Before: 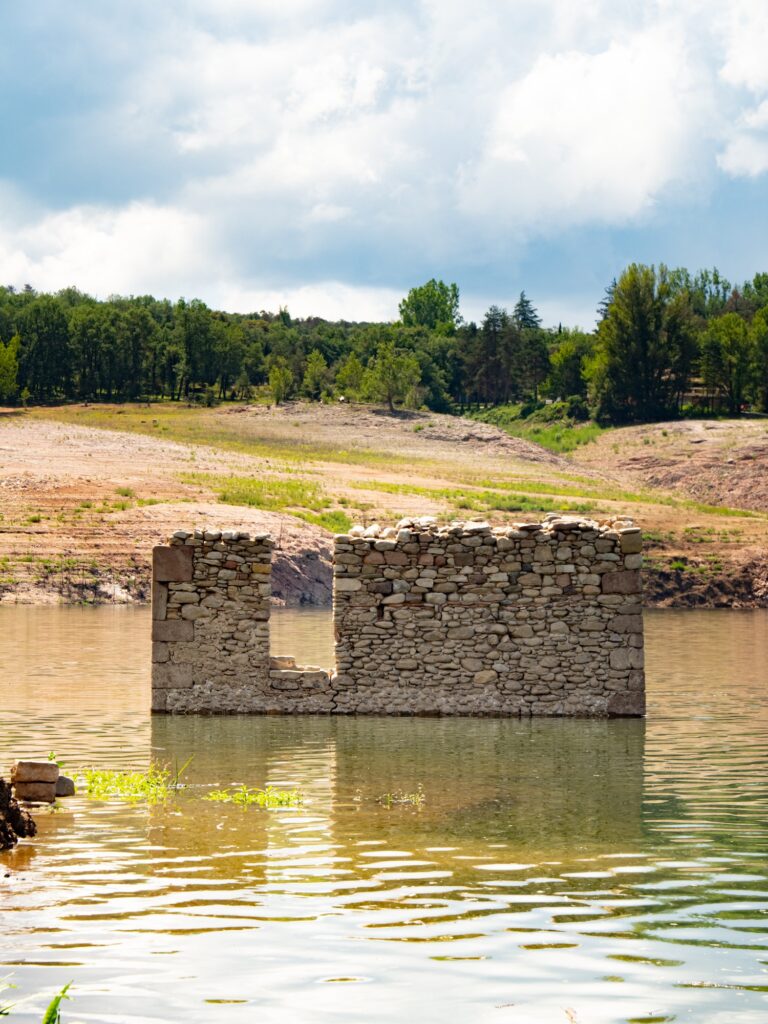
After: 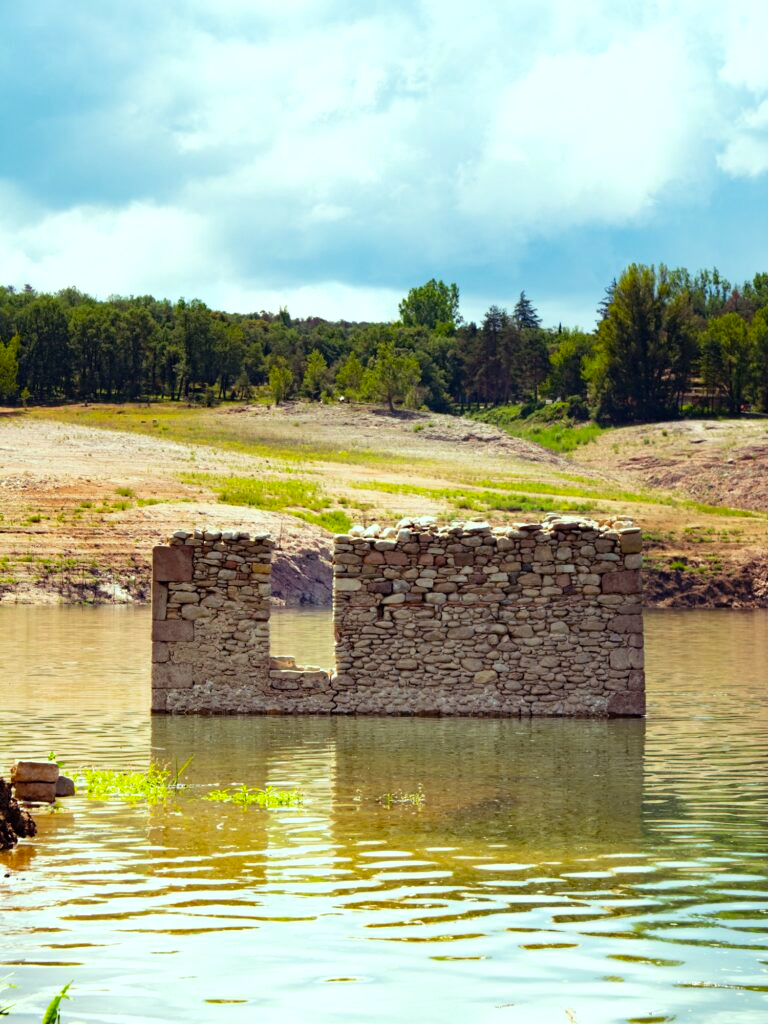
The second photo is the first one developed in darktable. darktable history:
color balance rgb: shadows lift › luminance 0.49%, shadows lift › chroma 6.83%, shadows lift › hue 300.29°, power › hue 208.98°, highlights gain › luminance 20.24%, highlights gain › chroma 2.73%, highlights gain › hue 173.85°, perceptual saturation grading › global saturation 18.05%
exposure: exposure -0.157 EV, compensate highlight preservation false
